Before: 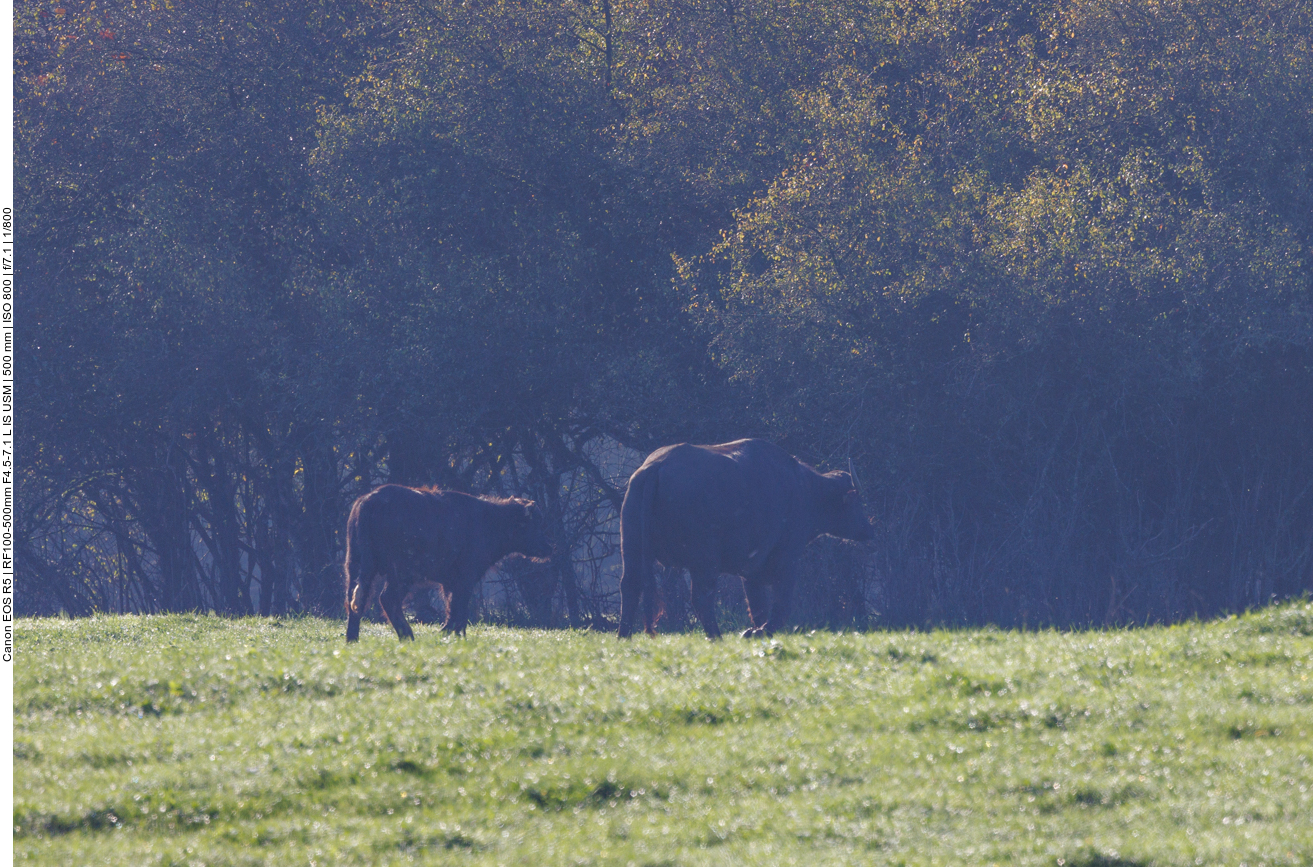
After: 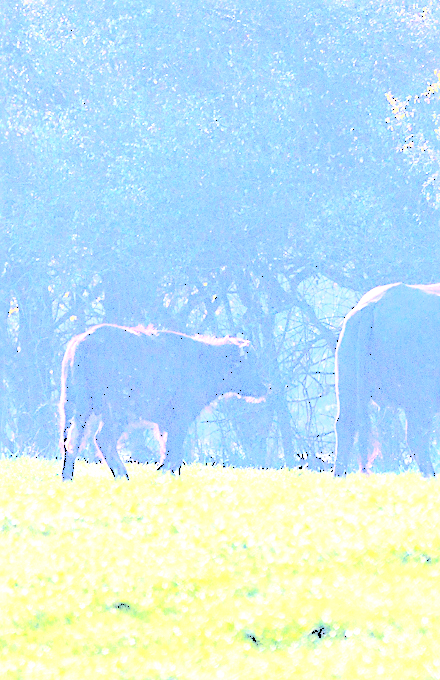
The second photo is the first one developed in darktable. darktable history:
sharpen: on, module defaults
crop and rotate: left 21.77%, top 18.528%, right 44.676%, bottom 2.997%
contrast brightness saturation: contrast 0.01, saturation -0.05
levels: levels [0.246, 0.246, 0.506]
